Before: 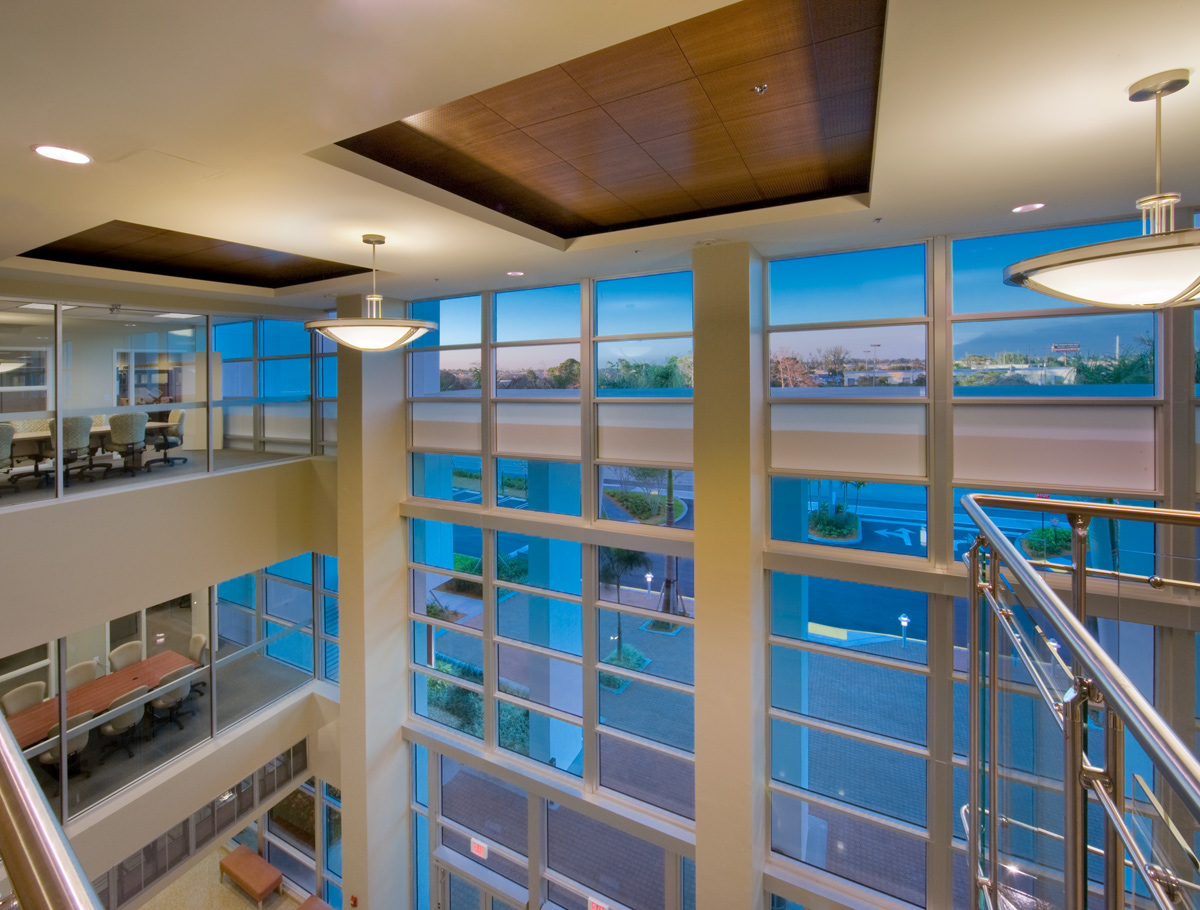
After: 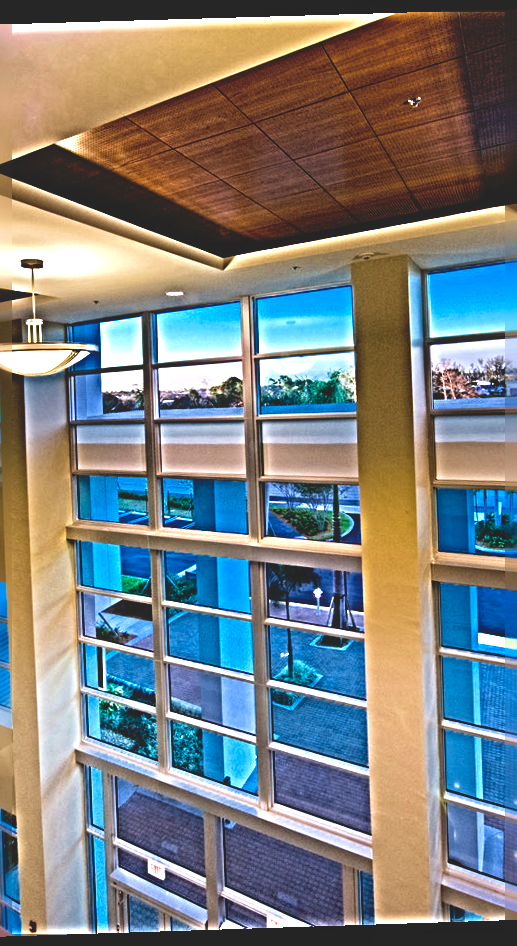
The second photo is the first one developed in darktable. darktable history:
exposure: black level correction 0, exposure 0.7 EV, compensate exposure bias true, compensate highlight preservation false
crop: left 28.583%, right 29.231%
rotate and perspective: rotation -1.77°, lens shift (horizontal) 0.004, automatic cropping off
sharpen: radius 6.3, amount 1.8, threshold 0
velvia: on, module defaults
local contrast: highlights 100%, shadows 100%, detail 131%, midtone range 0.2
base curve: curves: ch0 [(0, 0.02) (0.083, 0.036) (1, 1)], preserve colors none
